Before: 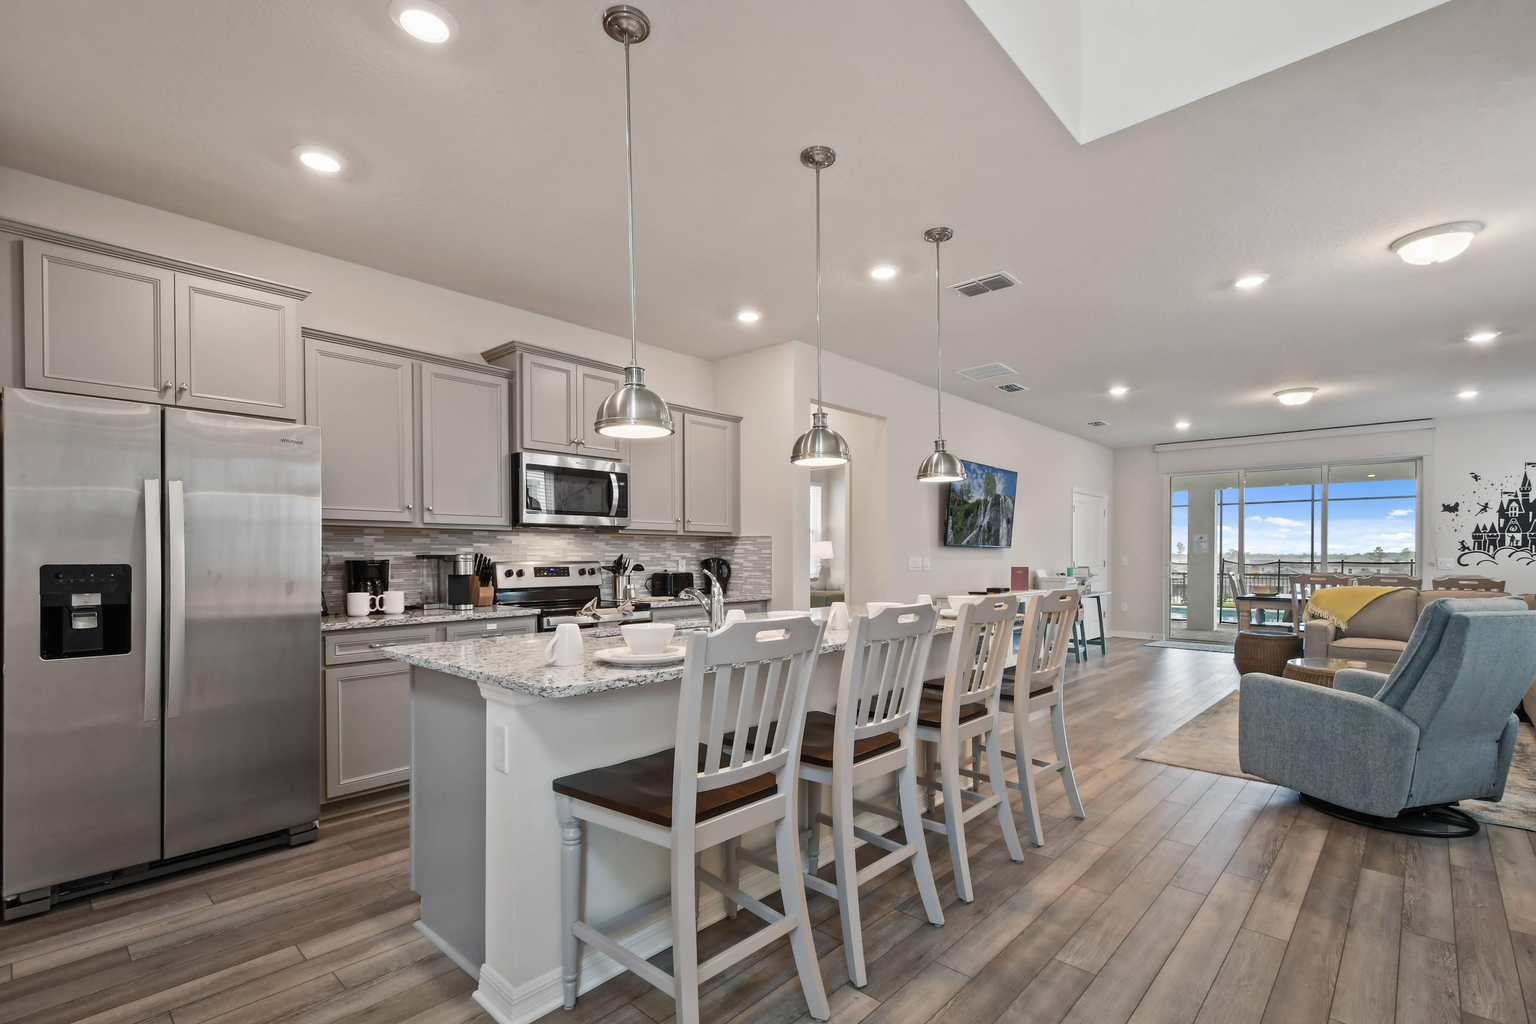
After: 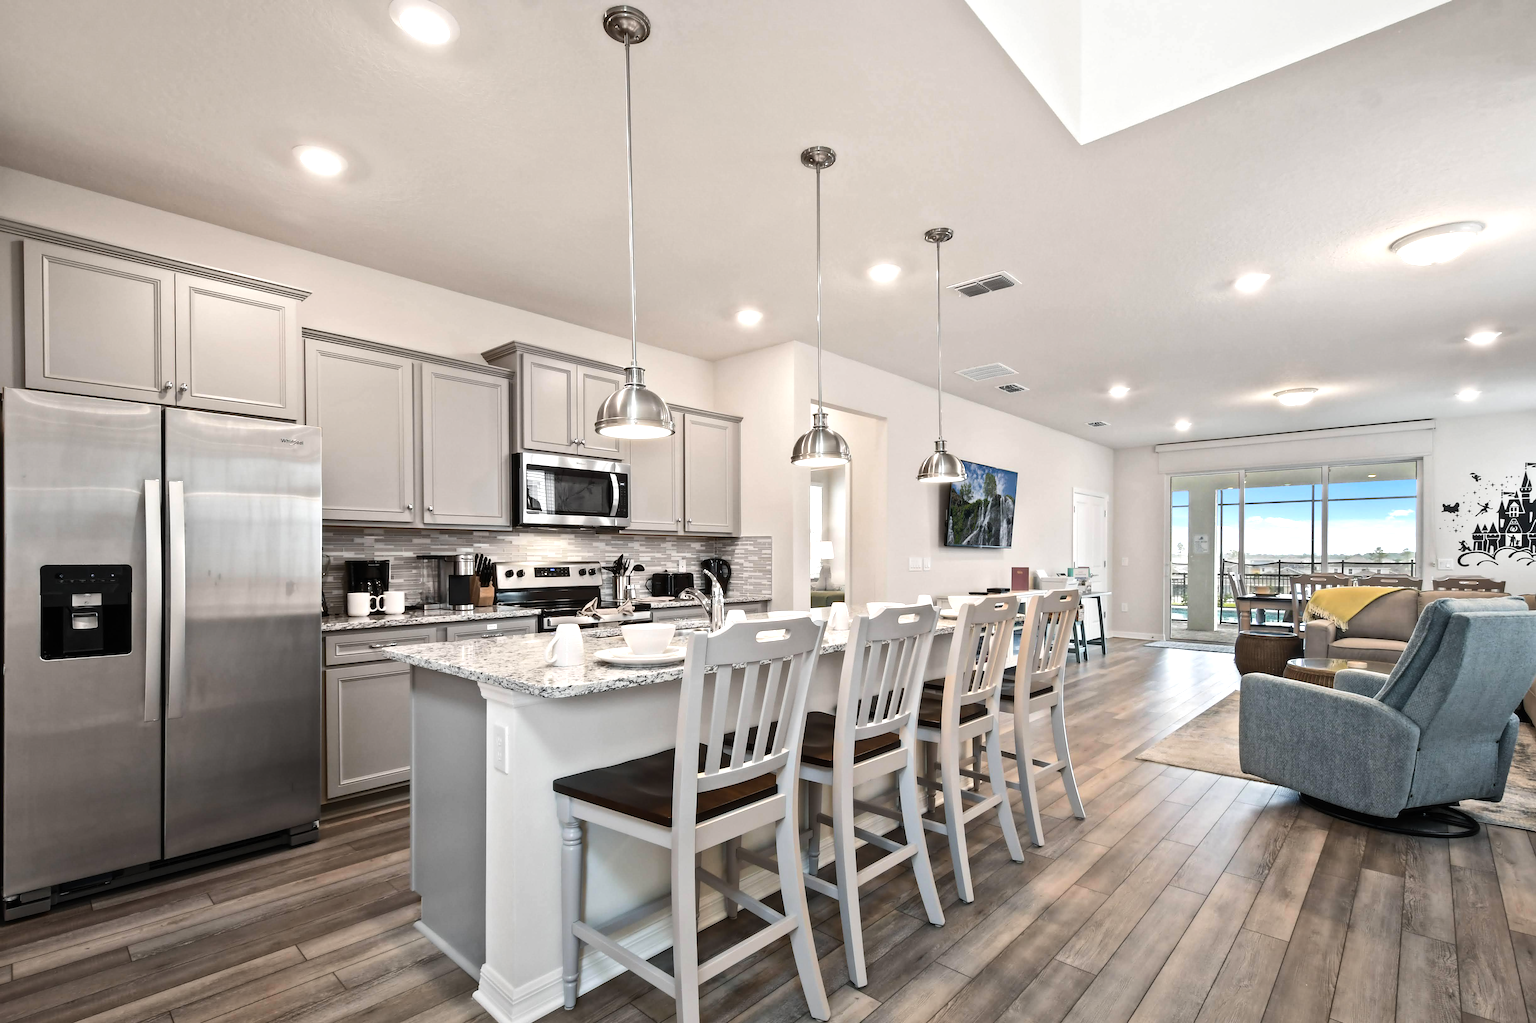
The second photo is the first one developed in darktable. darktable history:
tone equalizer: -8 EV -0.787 EV, -7 EV -0.717 EV, -6 EV -0.61 EV, -5 EV -0.363 EV, -3 EV 0.386 EV, -2 EV 0.6 EV, -1 EV 0.7 EV, +0 EV 0.764 EV, edges refinement/feathering 500, mask exposure compensation -1.57 EV, preserve details no
